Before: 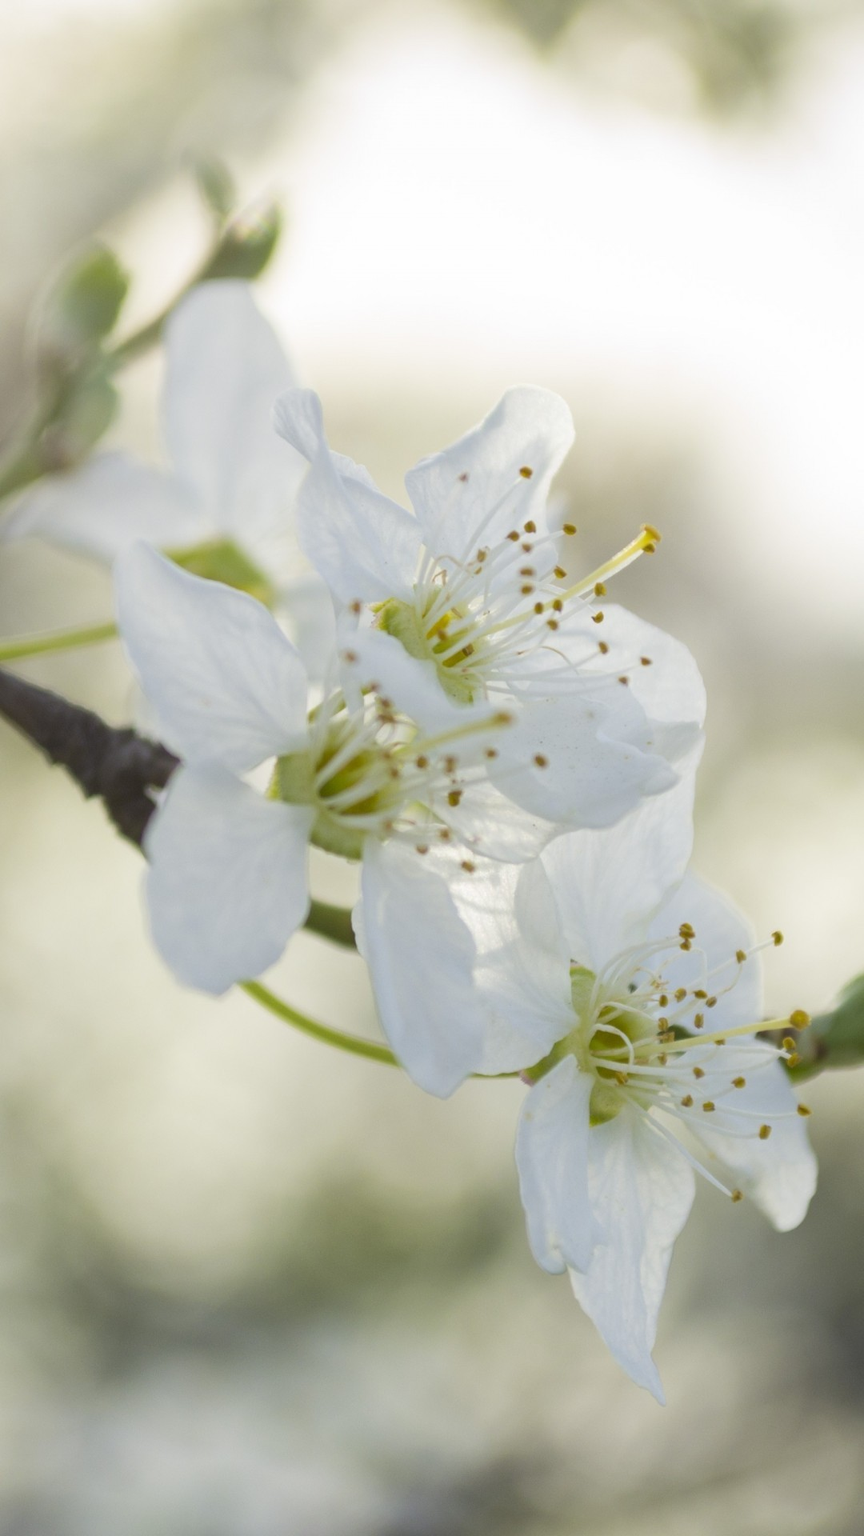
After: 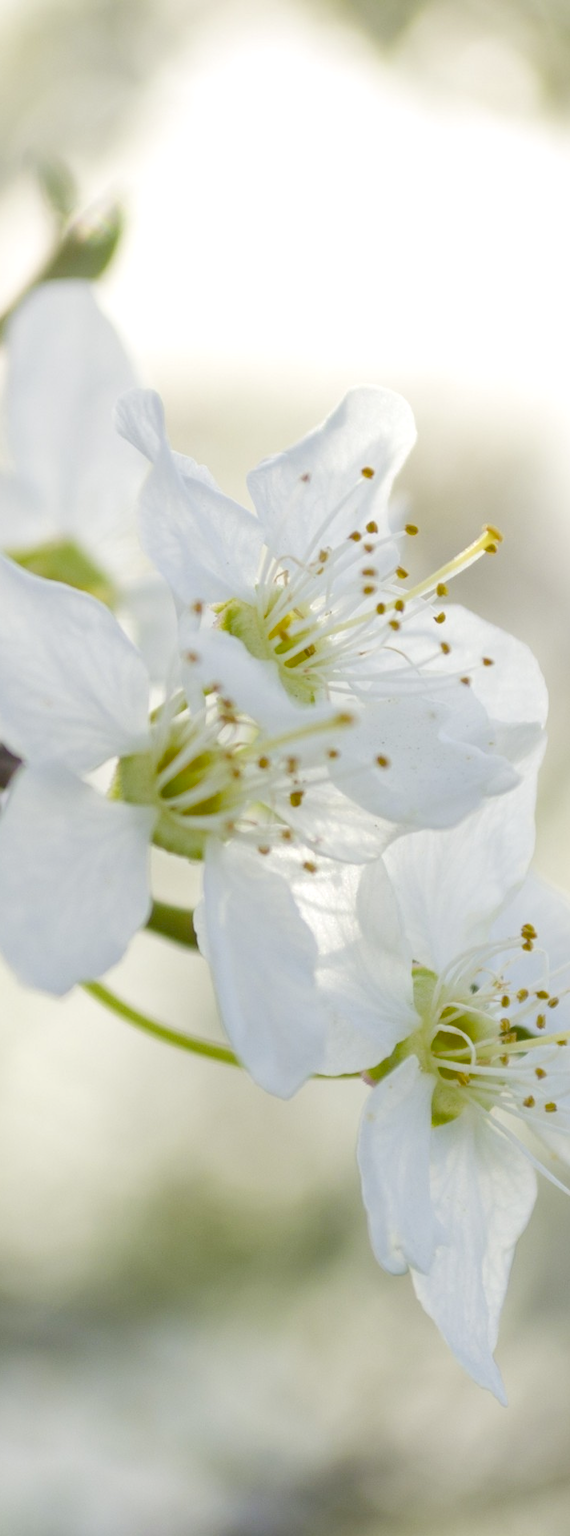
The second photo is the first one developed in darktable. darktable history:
shadows and highlights: radius 331.84, shadows 53.55, highlights -100, compress 94.63%, highlights color adjustment 73.23%, soften with gaussian
exposure: exposure -0.242 EV, compensate highlight preservation false
color balance rgb: perceptual saturation grading › global saturation 20%, perceptual saturation grading › highlights -50%, perceptual saturation grading › shadows 30%, perceptual brilliance grading › global brilliance 10%, perceptual brilliance grading › shadows 15%
crop and rotate: left 18.442%, right 15.508%
